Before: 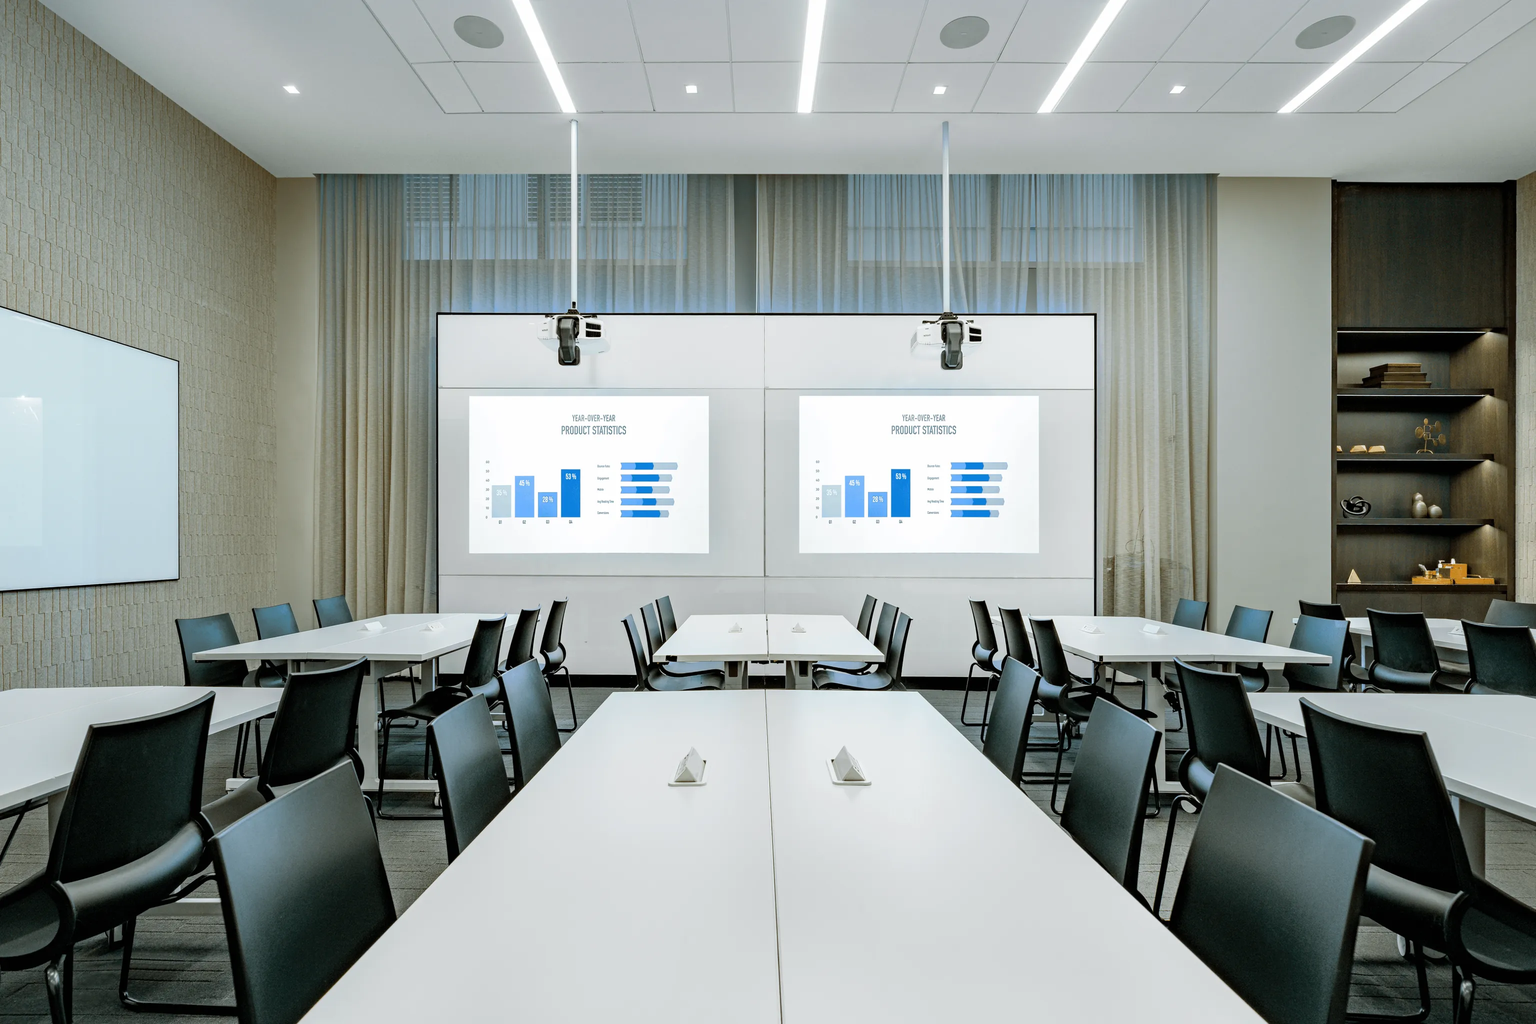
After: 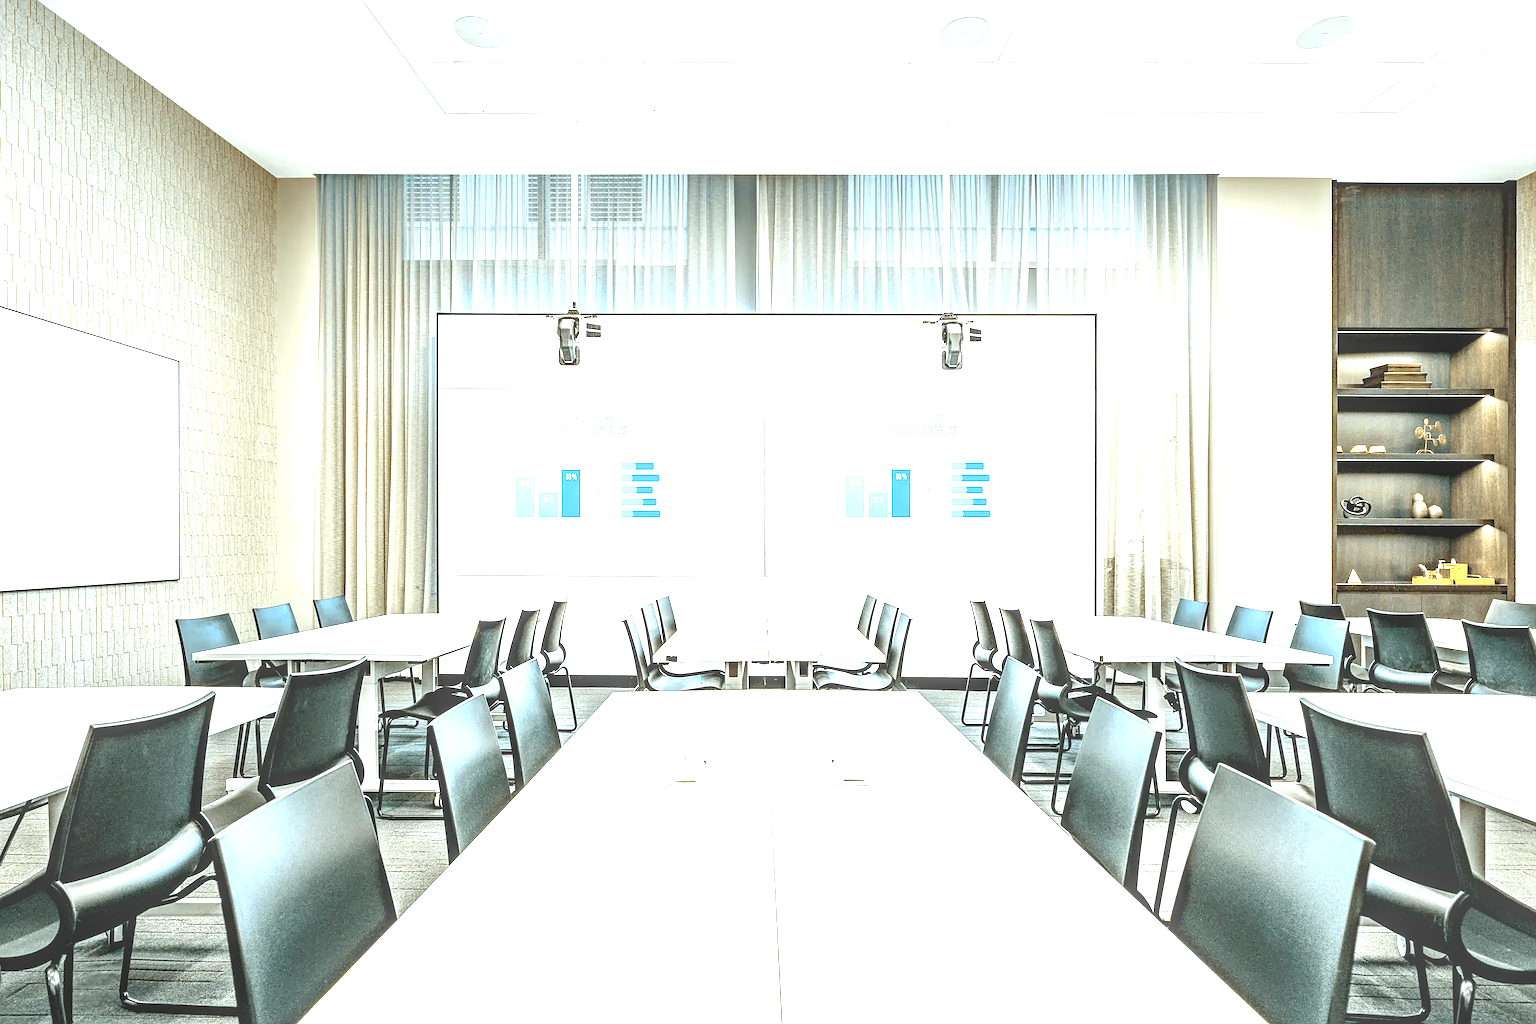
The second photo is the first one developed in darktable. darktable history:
contrast brightness saturation: contrast 0.107, saturation -0.158
local contrast: highlights 4%, shadows 4%, detail 134%
sharpen: on, module defaults
exposure: black level correction 0.001, exposure 1.857 EV, compensate highlight preservation false
